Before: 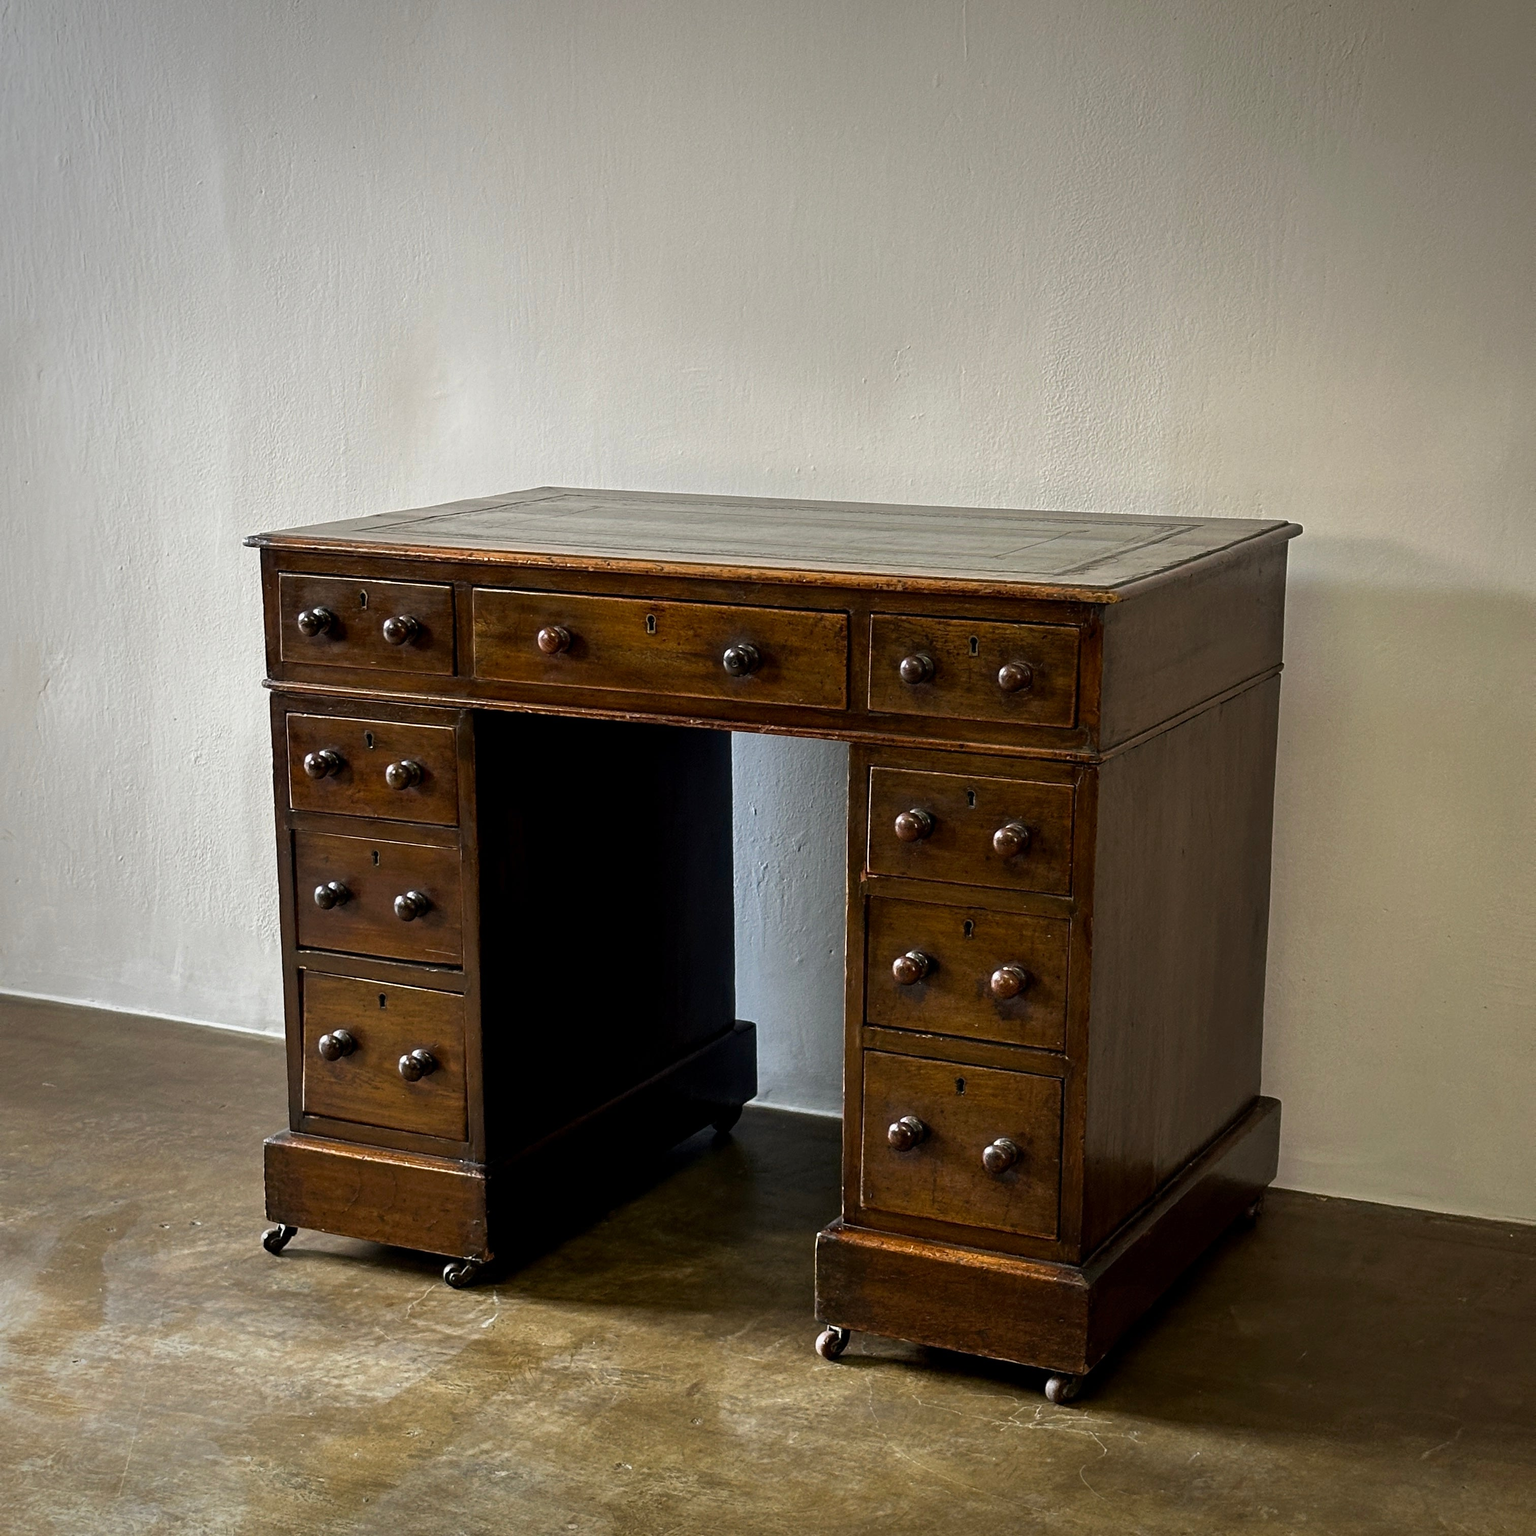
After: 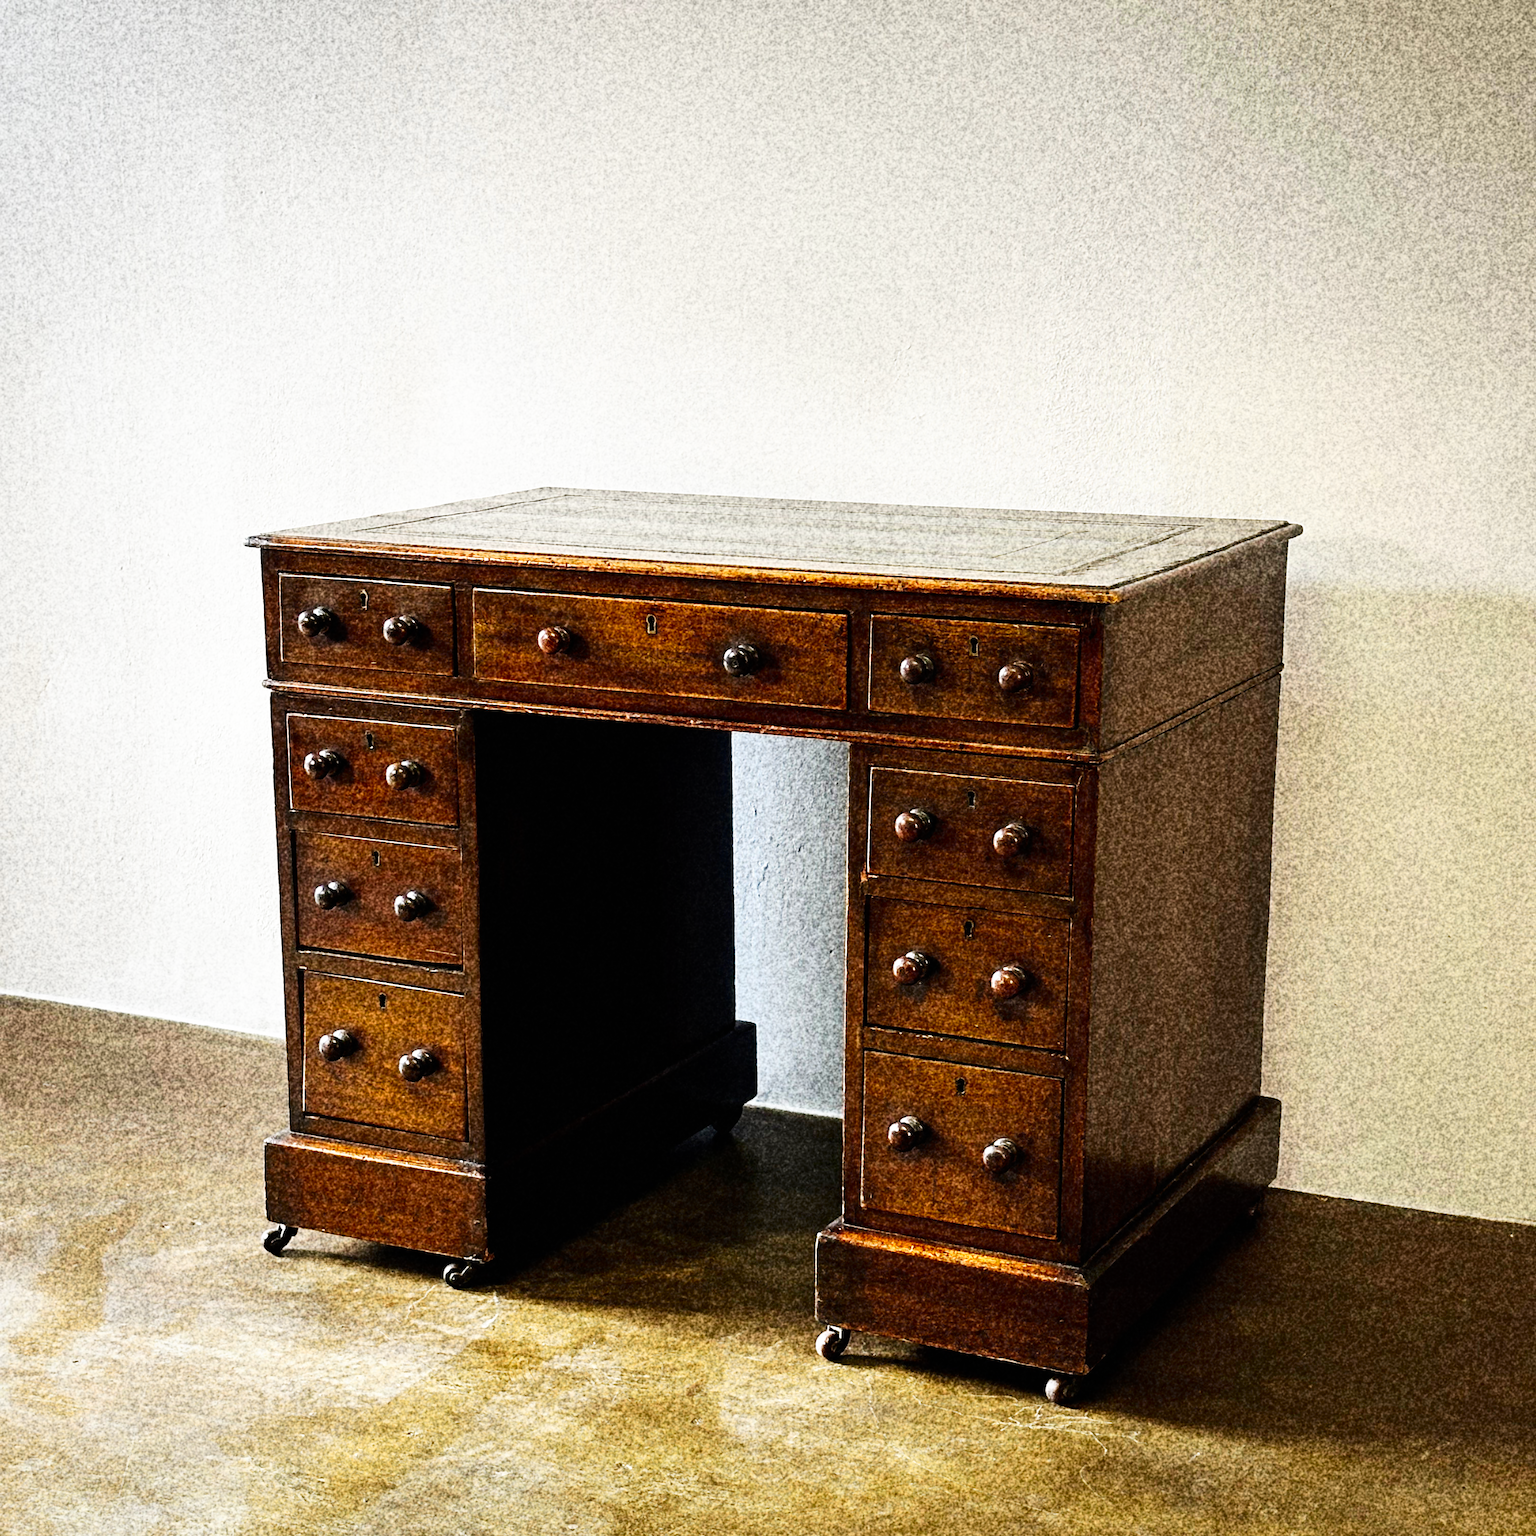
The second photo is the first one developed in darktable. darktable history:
base curve: curves: ch0 [(0, 0) (0.007, 0.004) (0.027, 0.03) (0.046, 0.07) (0.207, 0.54) (0.442, 0.872) (0.673, 0.972) (1, 1)], preserve colors none
grain: coarseness 30.02 ISO, strength 100%
